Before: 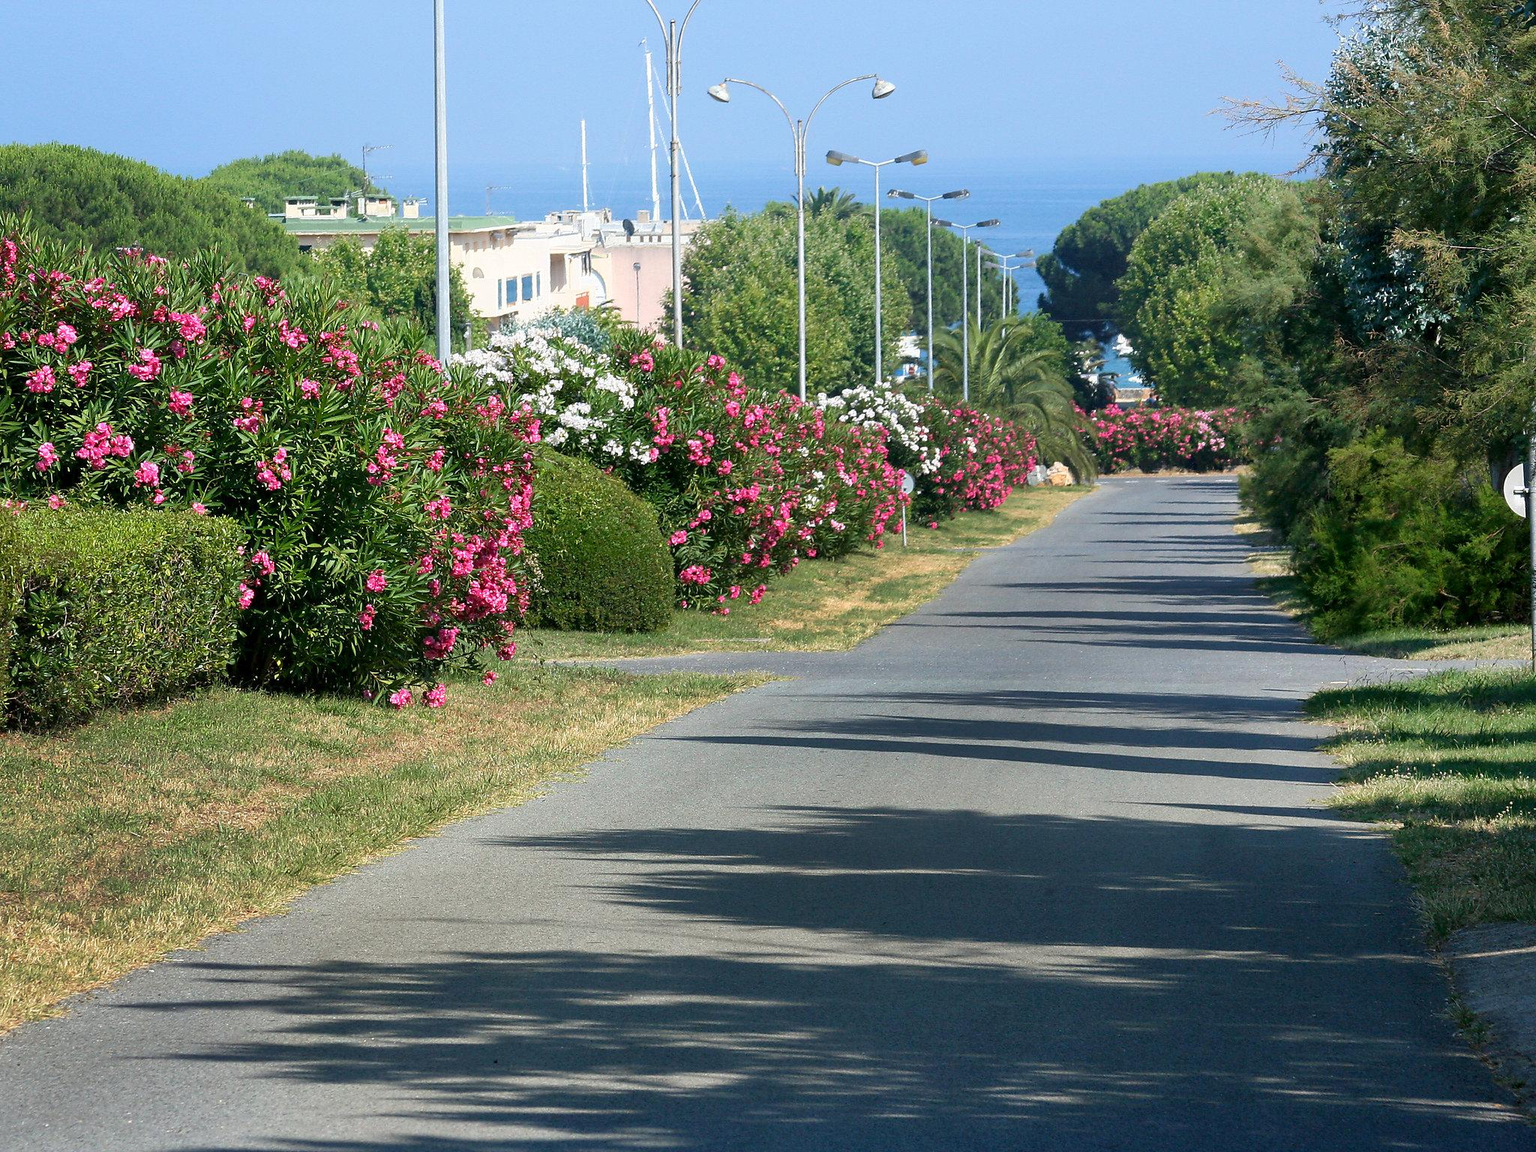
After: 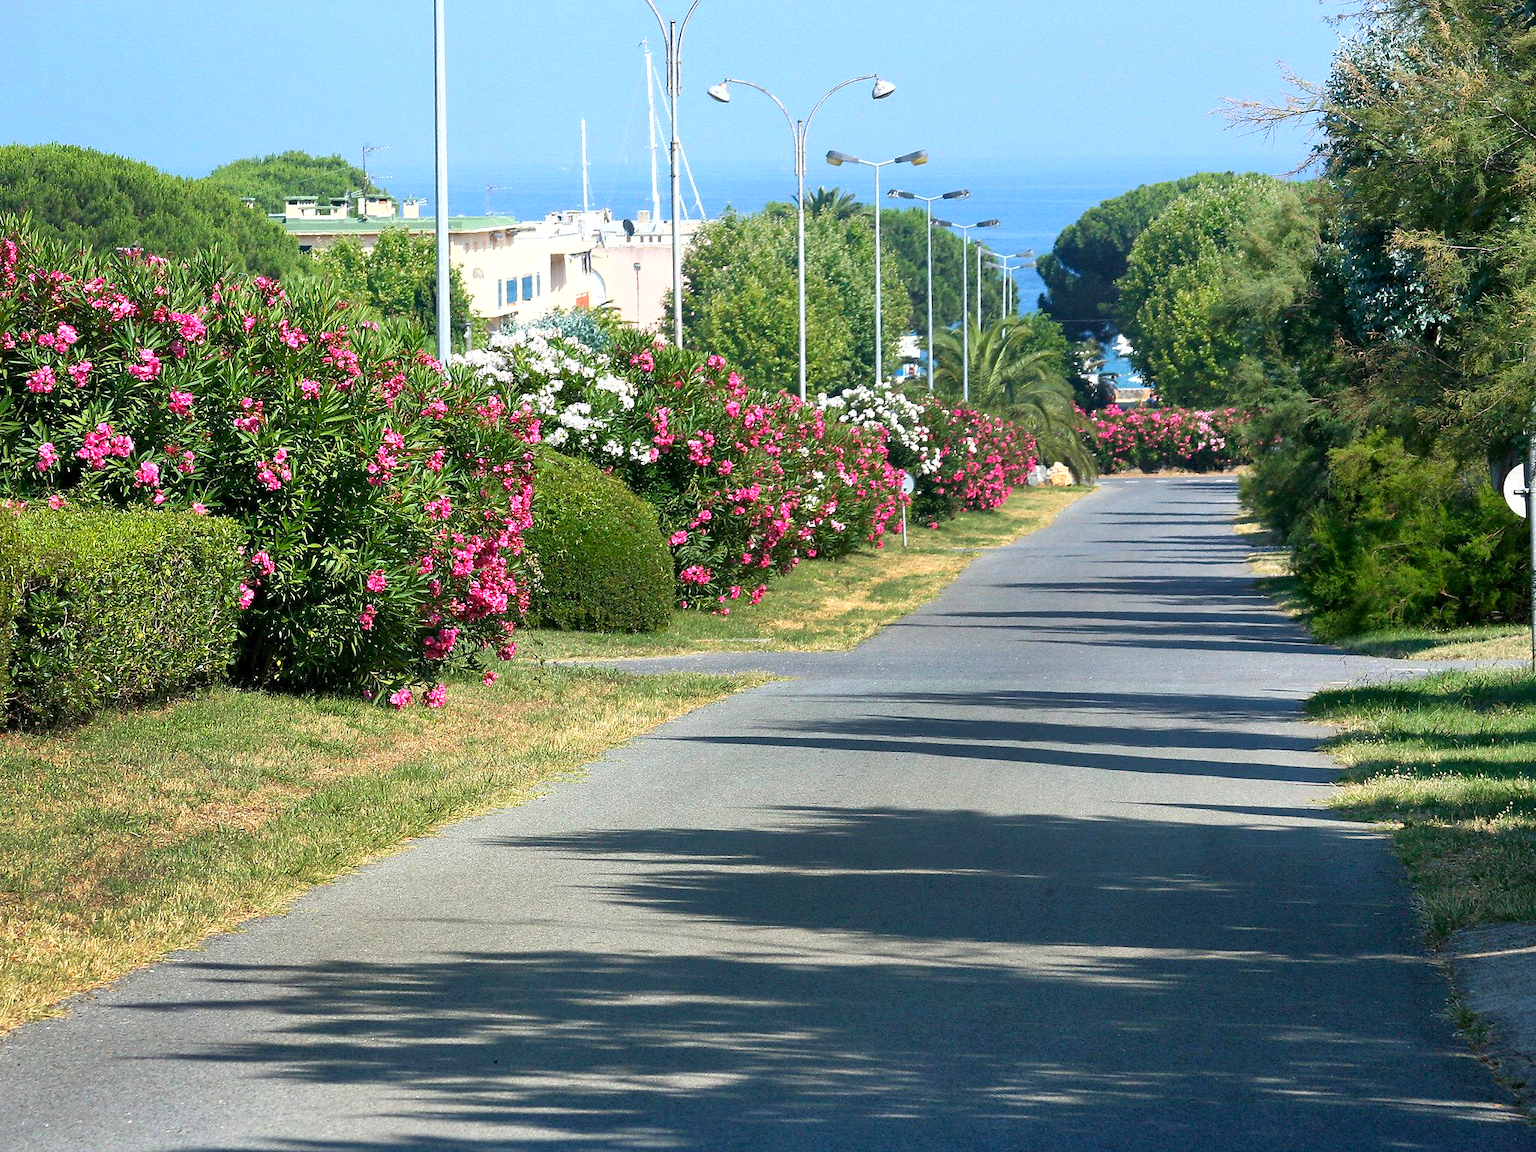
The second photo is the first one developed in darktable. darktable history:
tone equalizer: edges refinement/feathering 500, mask exposure compensation -1.57 EV, preserve details no
shadows and highlights: radius 125.63, shadows 30.42, highlights -31.22, low approximation 0.01, soften with gaussian
vignetting: fall-off start 116.32%, fall-off radius 59.43%
color balance rgb: shadows fall-off 102.699%, perceptual saturation grading › global saturation -0.119%, perceptual brilliance grading › global brilliance 11.445%, mask middle-gray fulcrum 23.192%, global vibrance 20%
